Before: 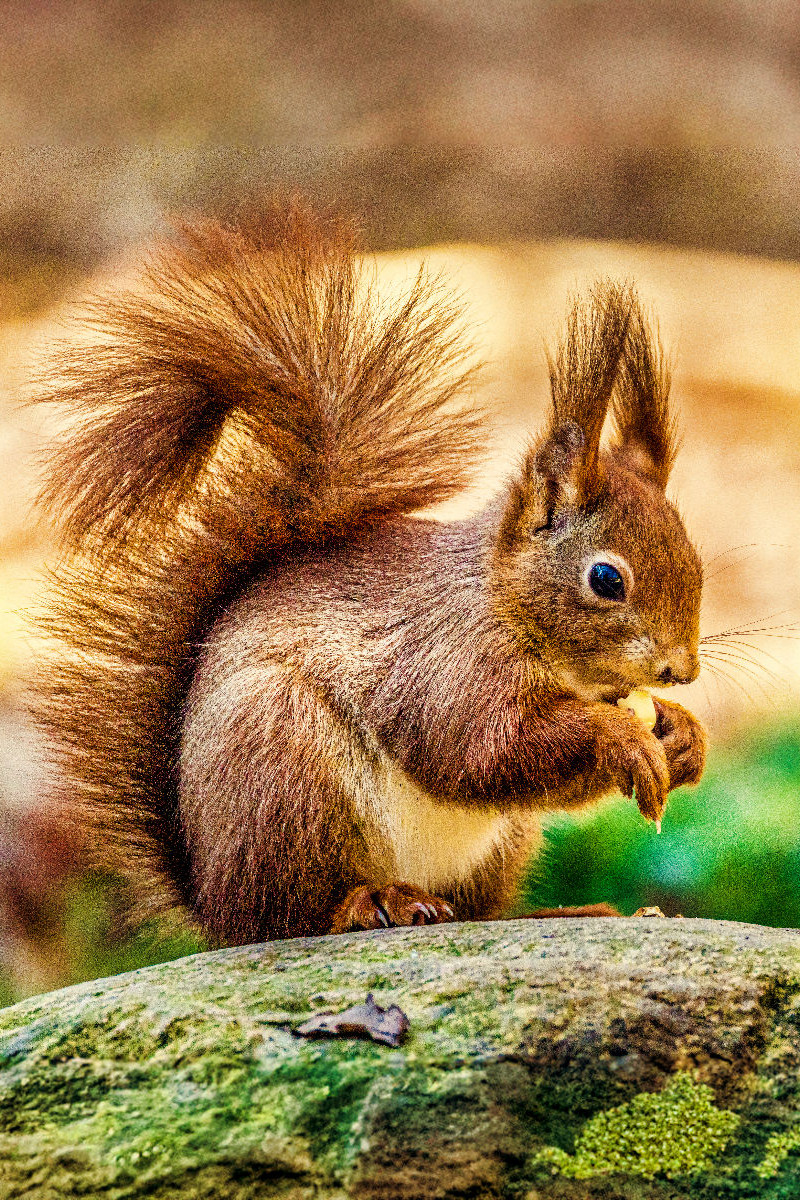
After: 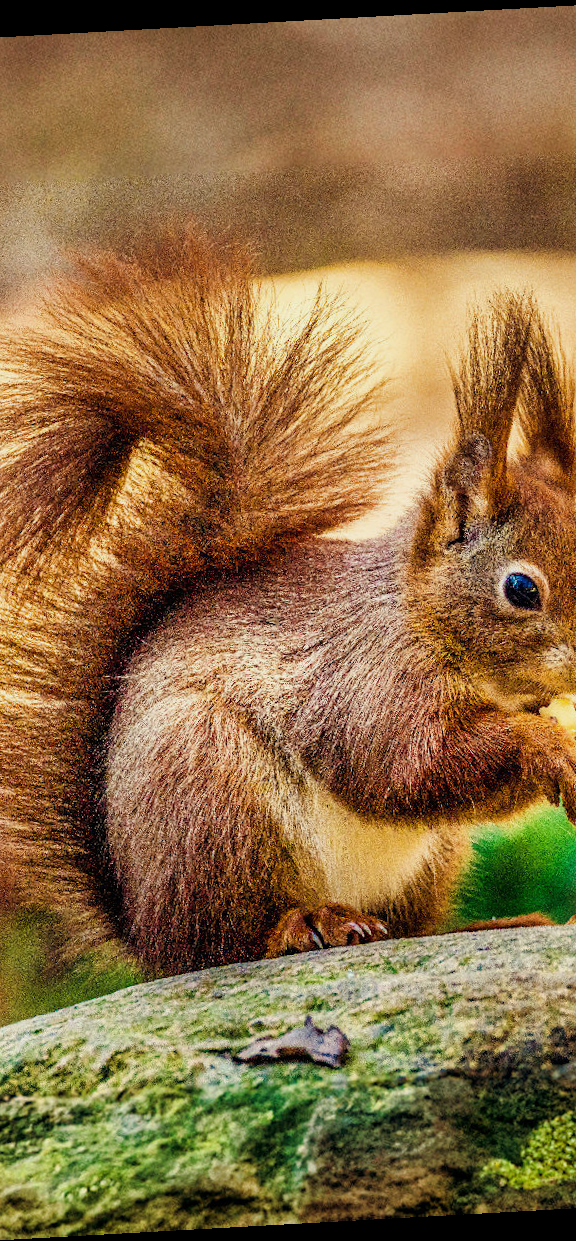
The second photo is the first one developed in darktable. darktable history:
crop and rotate: left 13.537%, right 19.796%
exposure: exposure -0.153 EV, compensate highlight preservation false
rotate and perspective: rotation -3.18°, automatic cropping off
